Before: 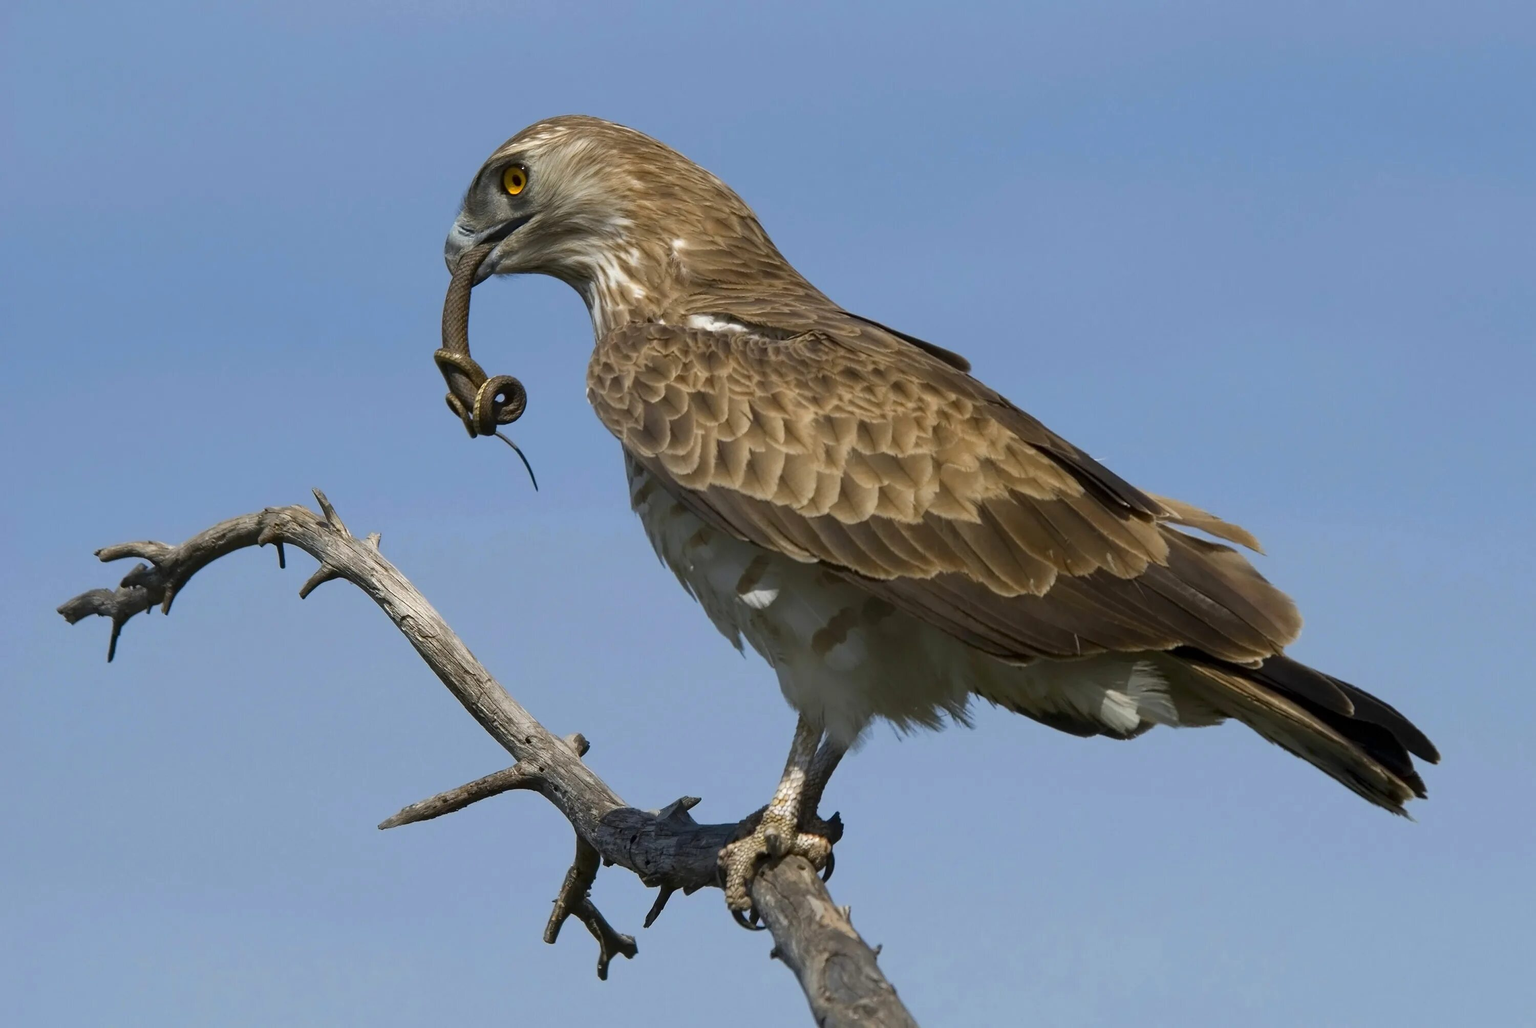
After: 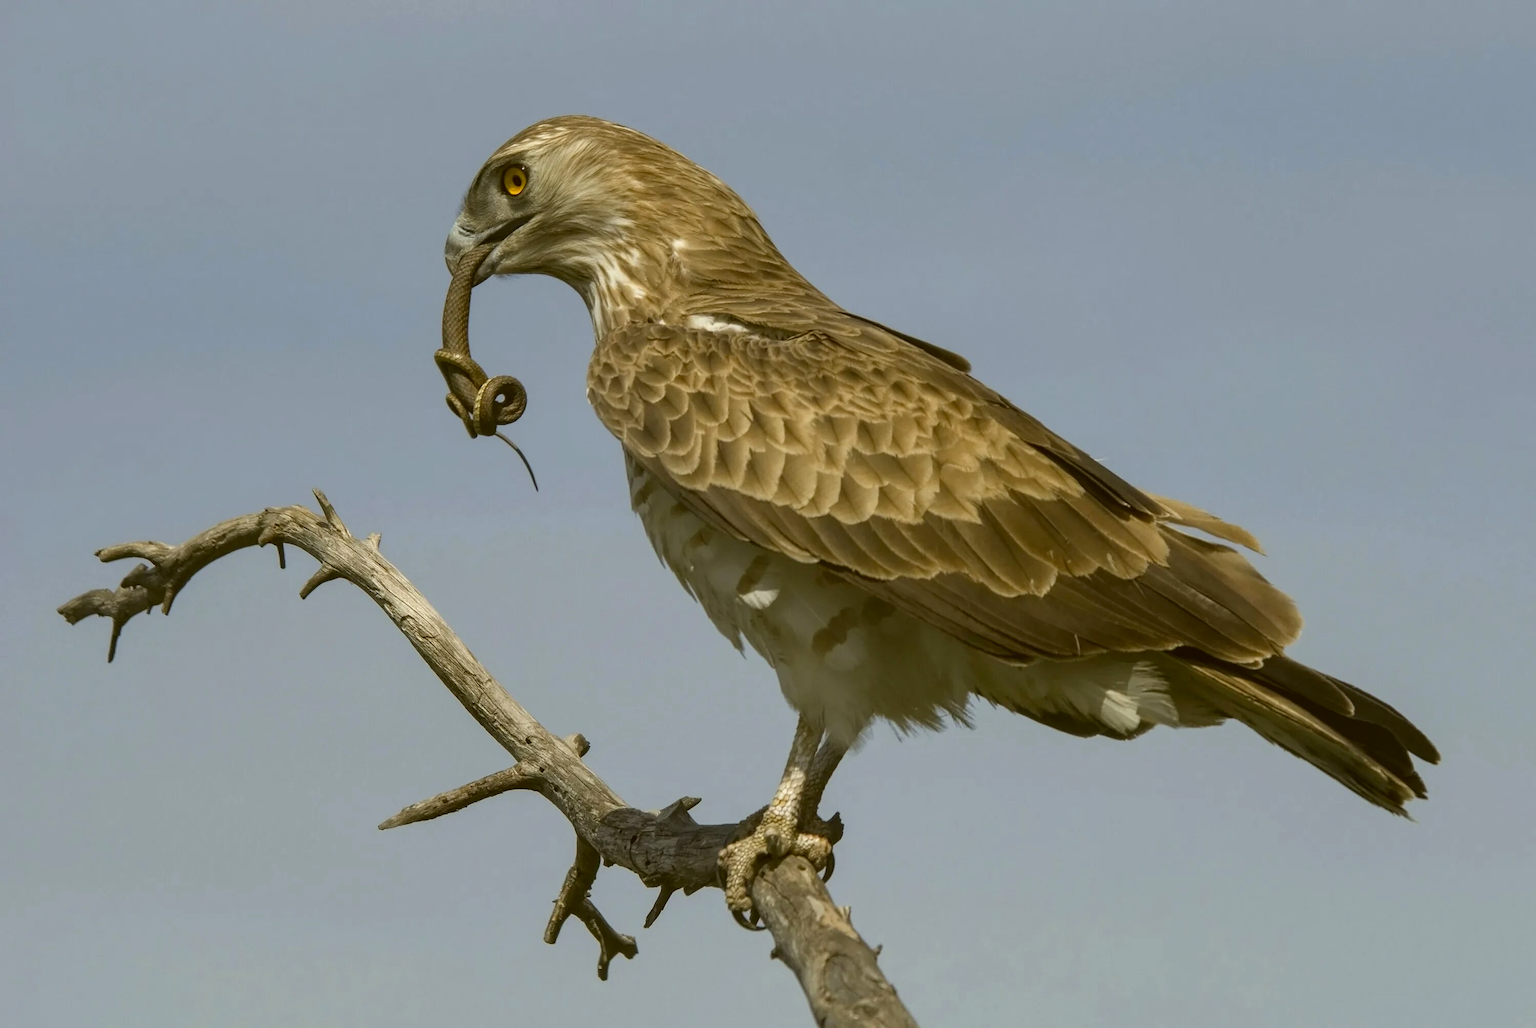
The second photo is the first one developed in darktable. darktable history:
contrast brightness saturation: contrast -0.134, brightness 0.04, saturation -0.125
color correction: highlights a* -1.2, highlights b* 10.44, shadows a* 0.799, shadows b* 19.82
local contrast: on, module defaults
